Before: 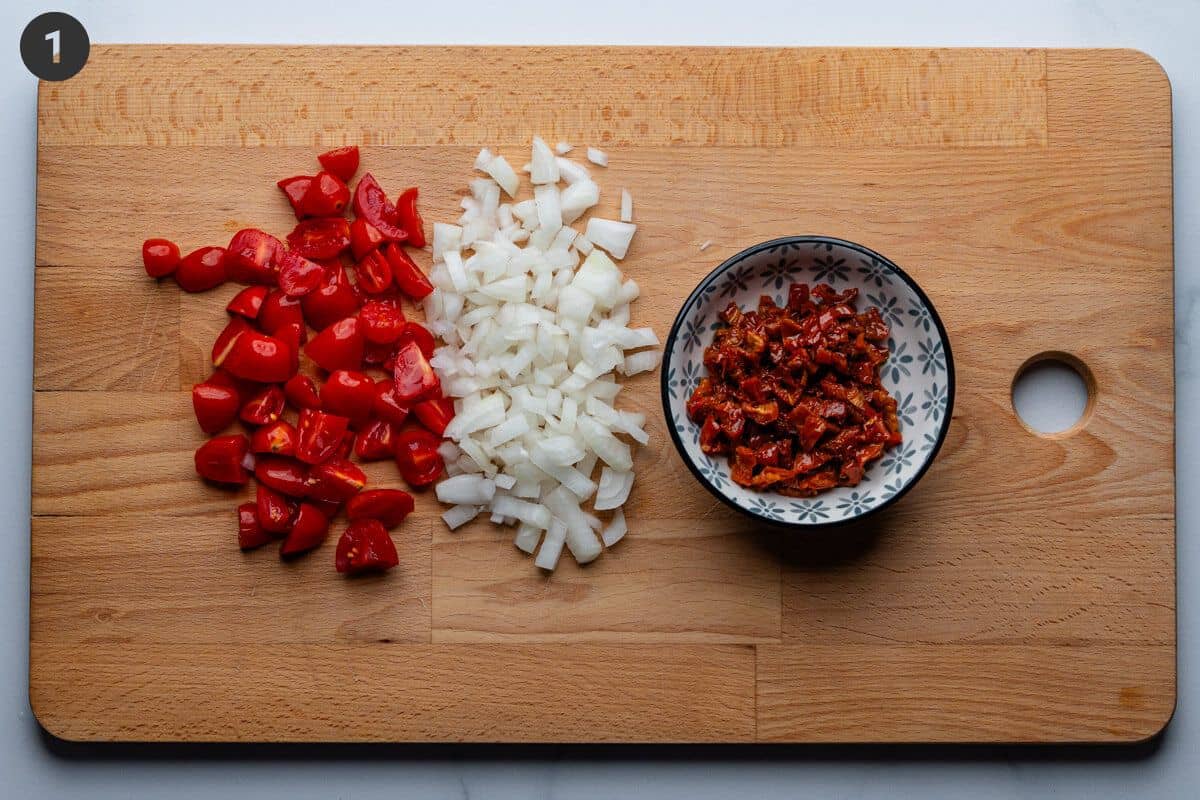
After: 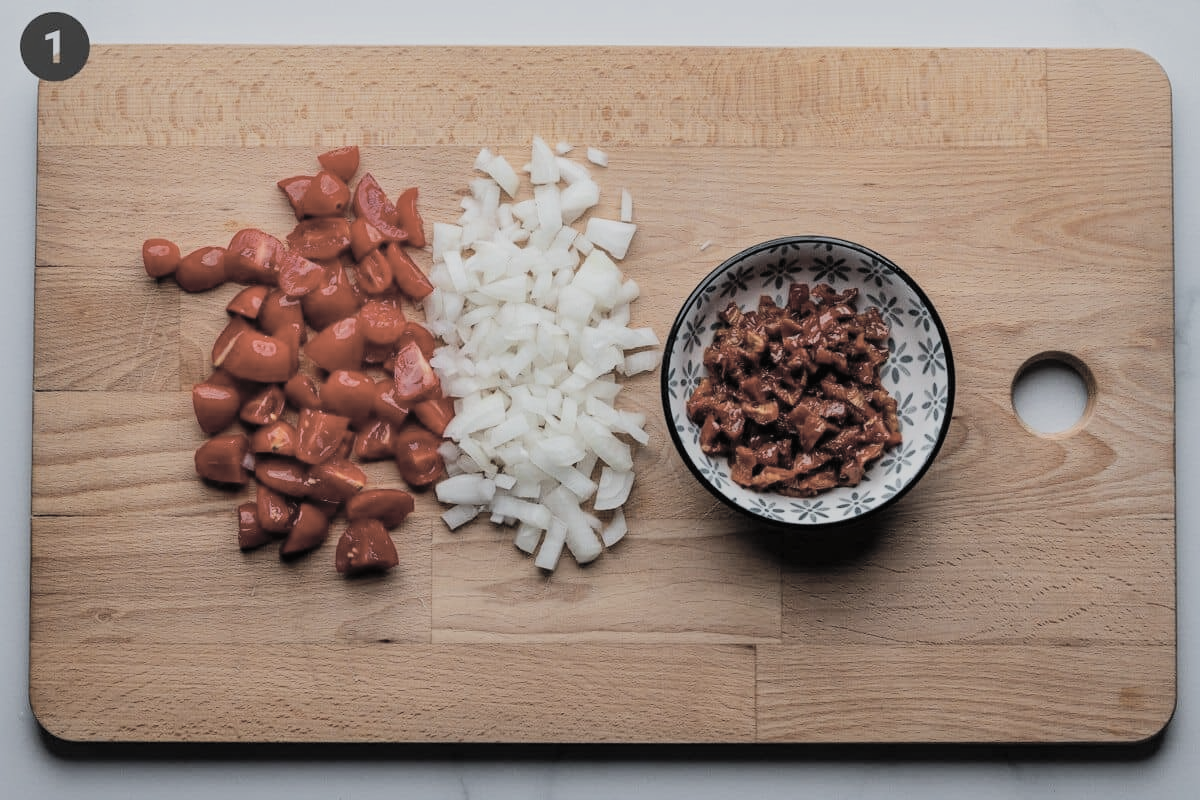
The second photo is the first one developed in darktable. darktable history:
shadows and highlights: on, module defaults
tone equalizer: on, module defaults
filmic rgb: black relative exposure -7.5 EV, white relative exposure 5 EV, hardness 3.31, contrast 1.3, contrast in shadows safe
contrast brightness saturation: brightness 0.18, saturation -0.5
